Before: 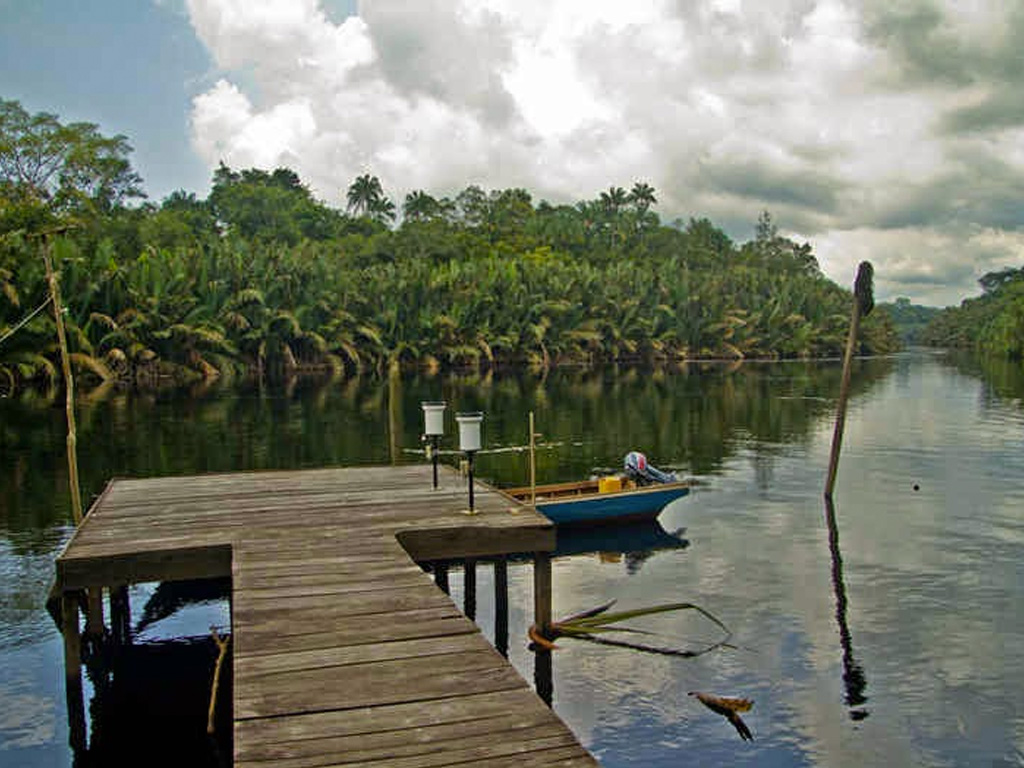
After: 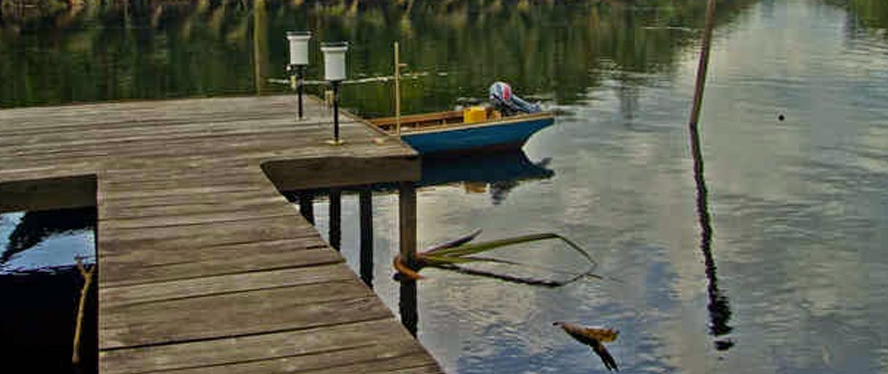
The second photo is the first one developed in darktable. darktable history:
crop and rotate: left 13.268%, top 48.305%, bottom 2.938%
